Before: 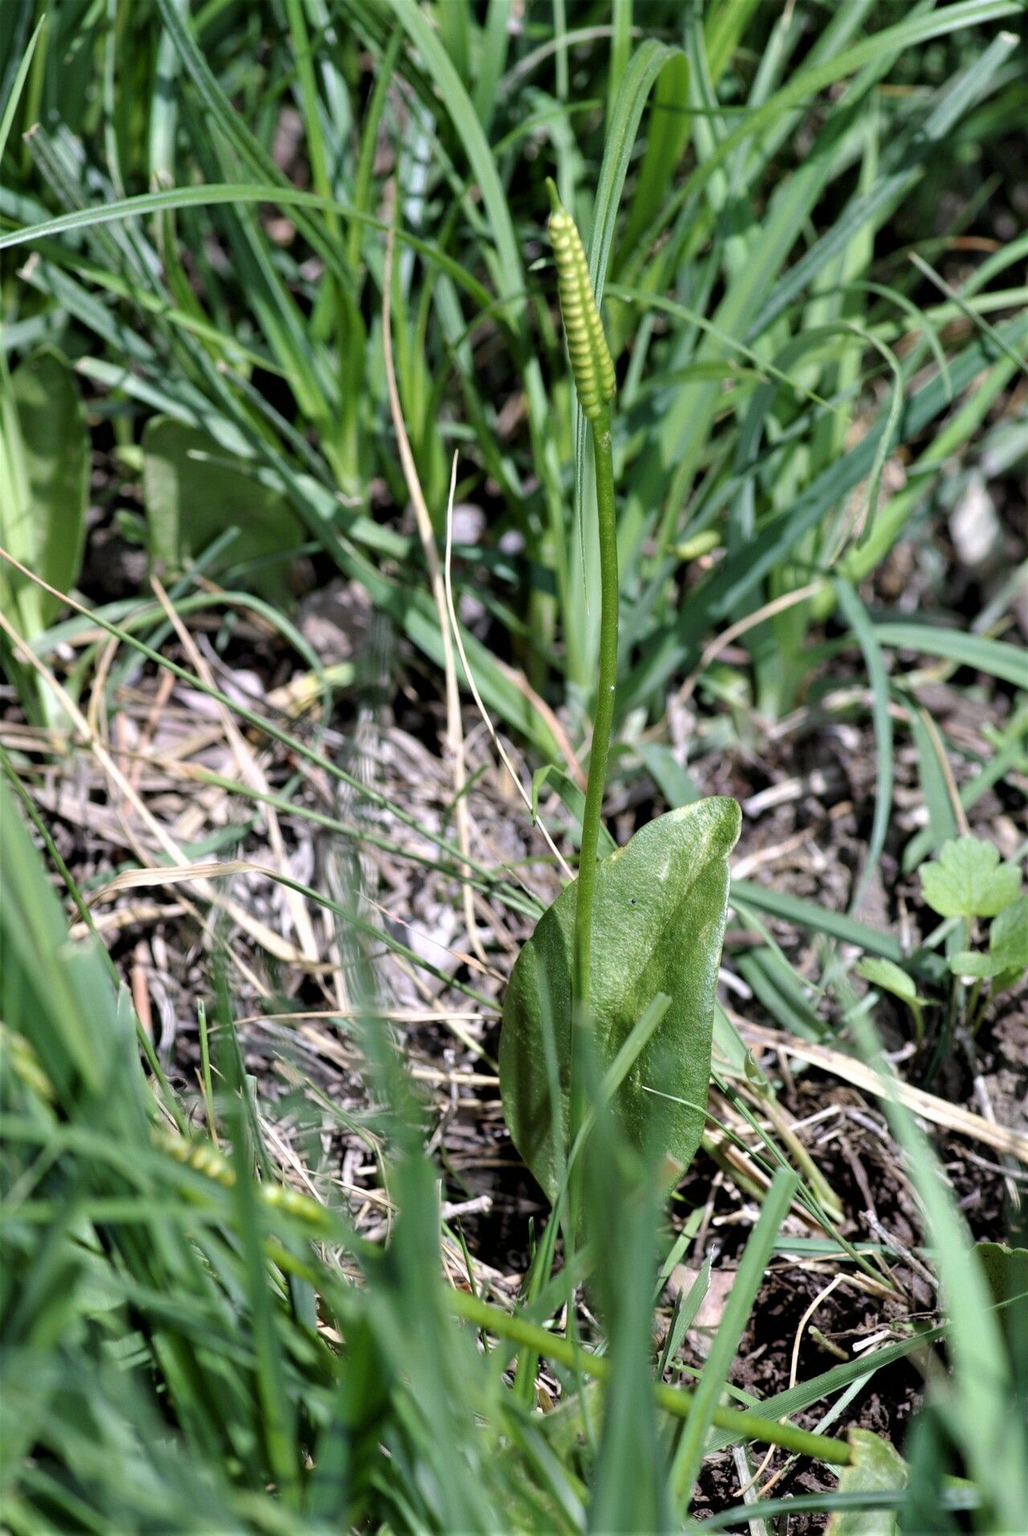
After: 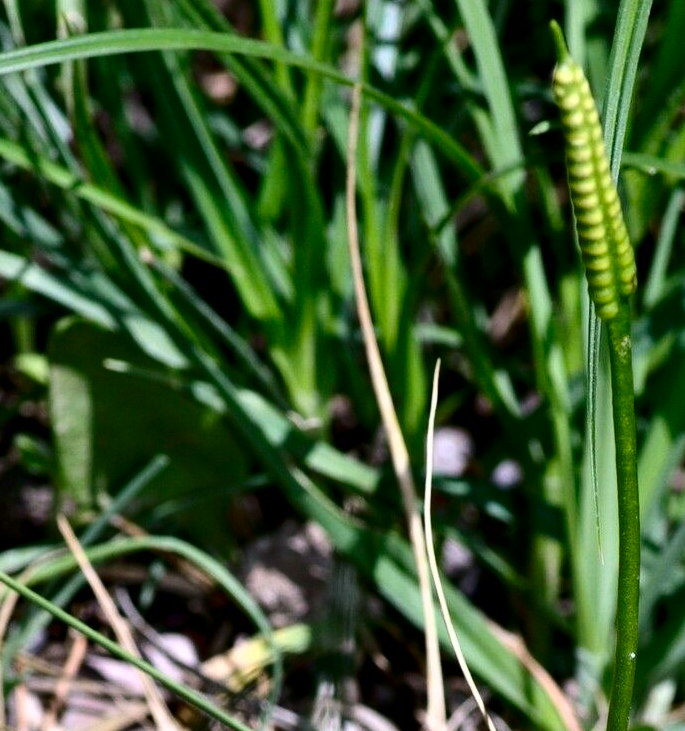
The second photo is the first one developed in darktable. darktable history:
crop: left 10.187%, top 10.563%, right 36.262%, bottom 51.167%
contrast brightness saturation: contrast 0.215, brightness -0.194, saturation 0.243
